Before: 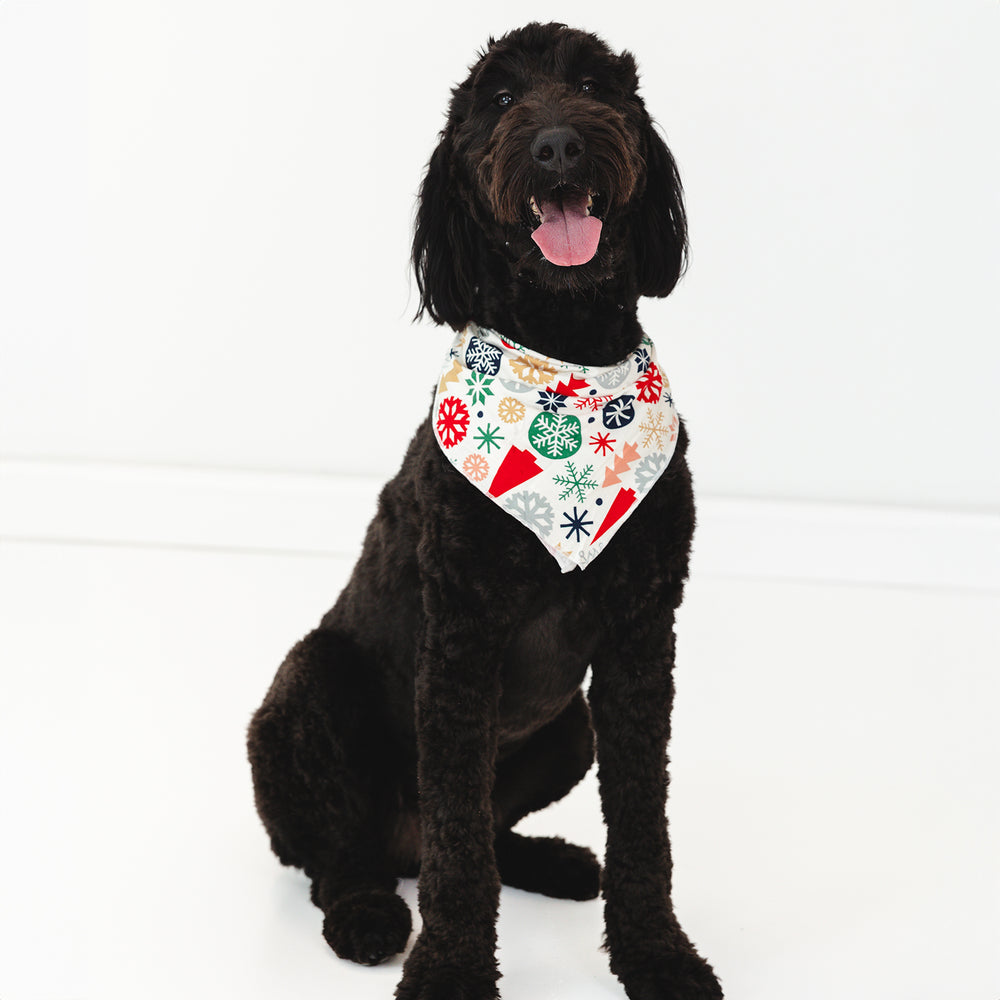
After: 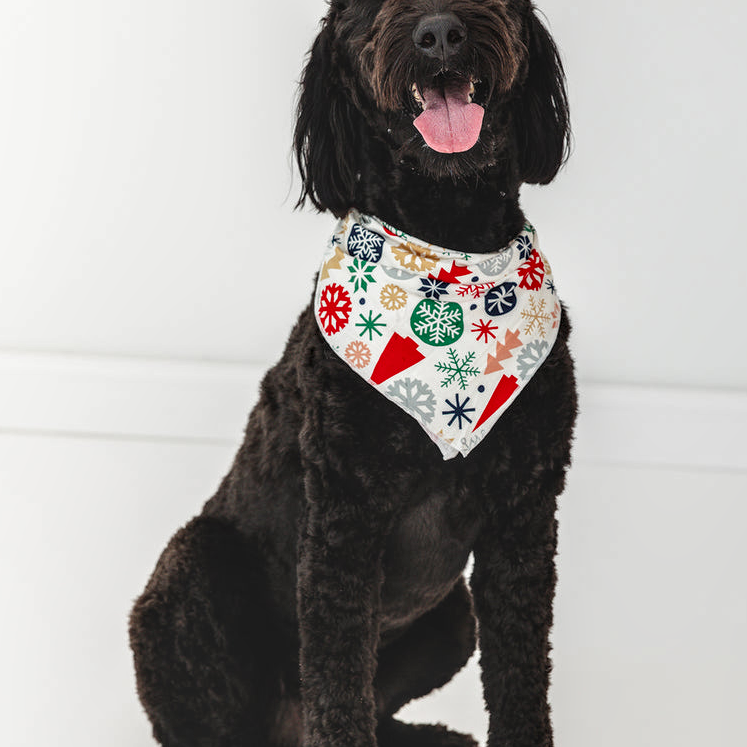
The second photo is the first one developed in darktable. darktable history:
crop and rotate: left 11.831%, top 11.346%, right 13.429%, bottom 13.899%
local contrast: highlights 20%, detail 150%
